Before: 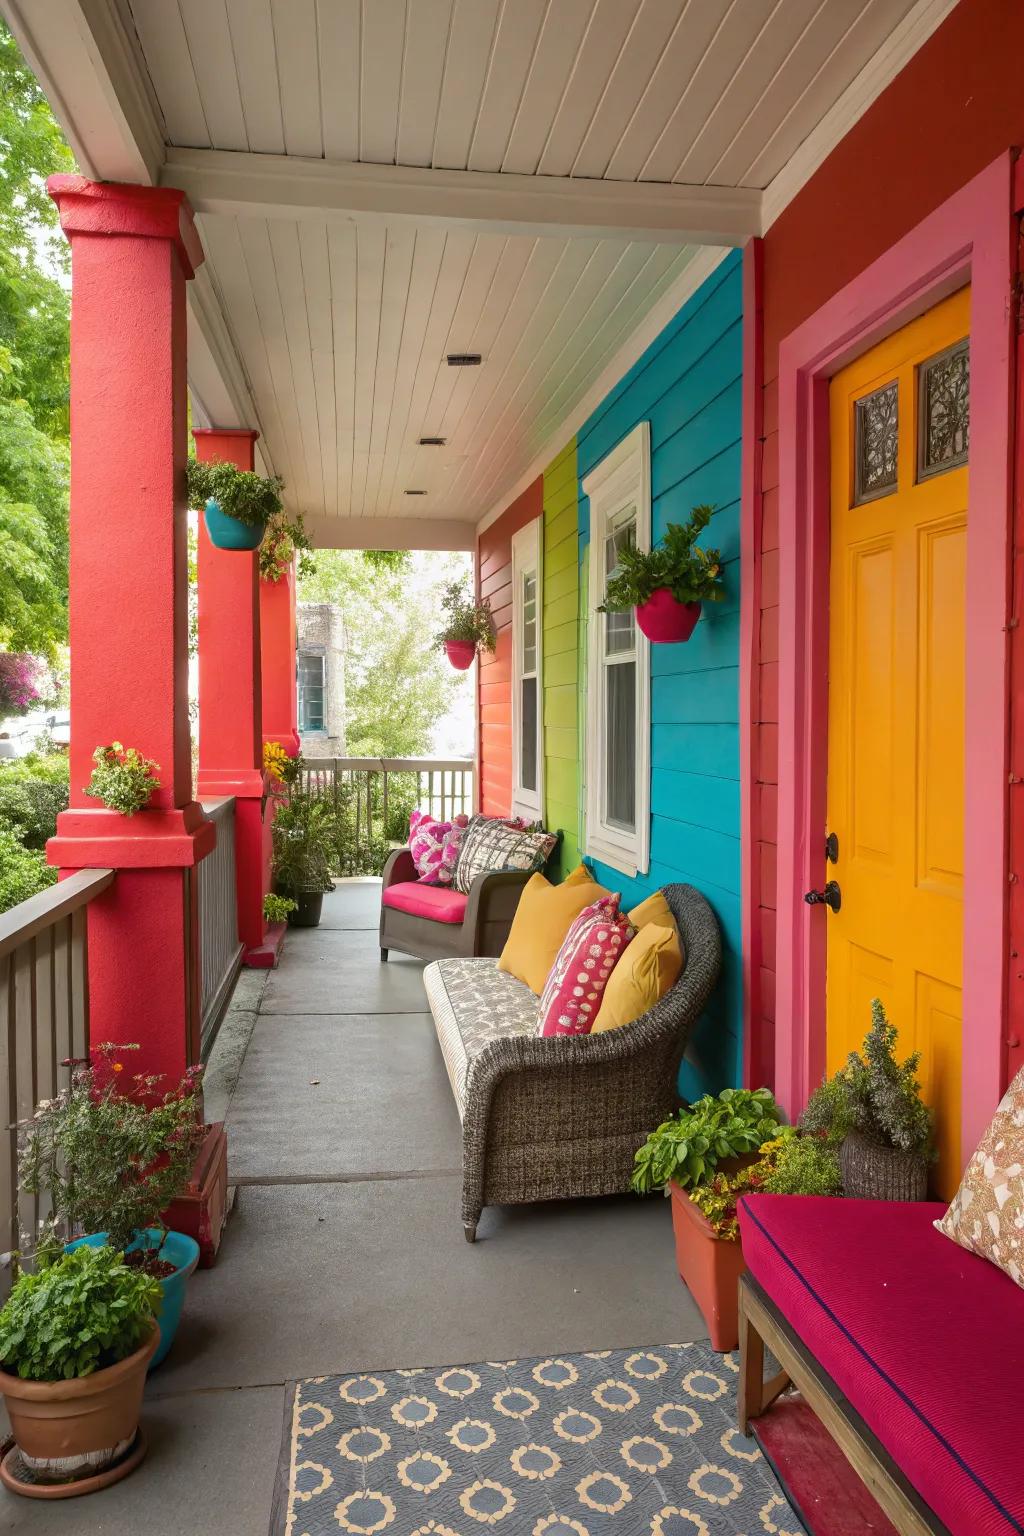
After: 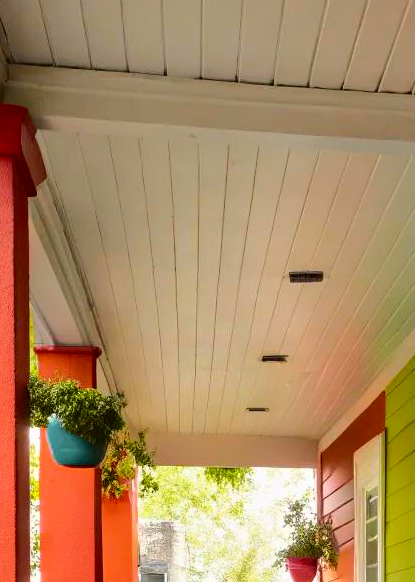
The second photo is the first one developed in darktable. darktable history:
tone curve: curves: ch0 [(0.003, 0) (0.066, 0.023) (0.154, 0.082) (0.281, 0.221) (0.405, 0.389) (0.517, 0.553) (0.716, 0.743) (0.822, 0.882) (1, 1)]; ch1 [(0, 0) (0.164, 0.115) (0.337, 0.332) (0.39, 0.398) (0.464, 0.461) (0.501, 0.5) (0.521, 0.526) (0.571, 0.606) (0.656, 0.677) (0.723, 0.731) (0.811, 0.796) (1, 1)]; ch2 [(0, 0) (0.337, 0.382) (0.464, 0.476) (0.501, 0.502) (0.527, 0.54) (0.556, 0.567) (0.575, 0.606) (0.659, 0.736) (1, 1)], color space Lab, independent channels, preserve colors none
crop: left 15.452%, top 5.459%, right 43.956%, bottom 56.62%
